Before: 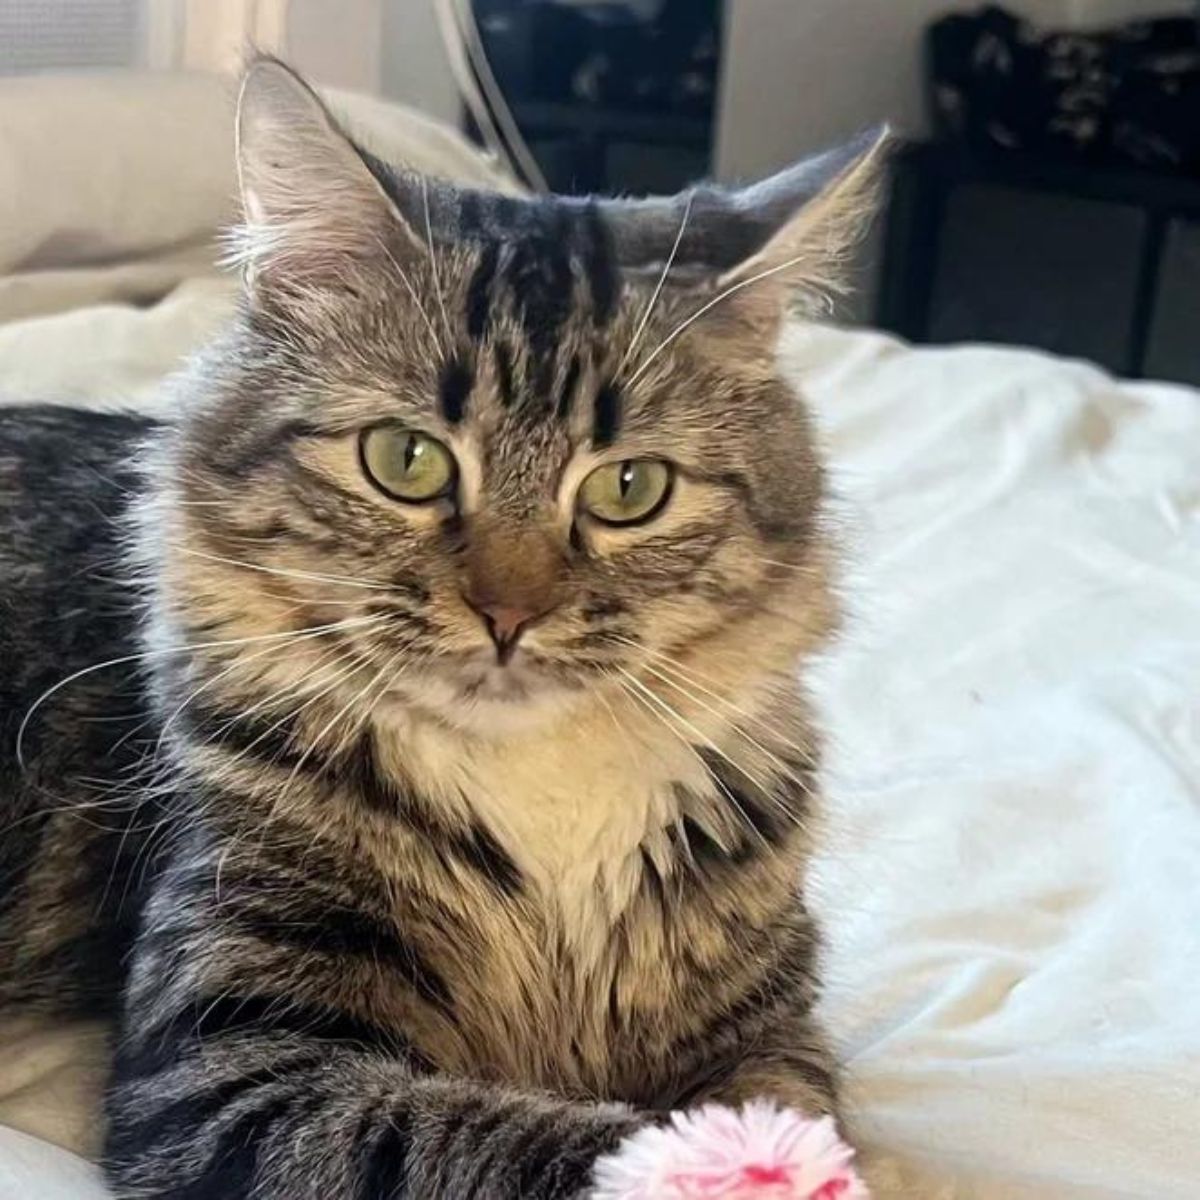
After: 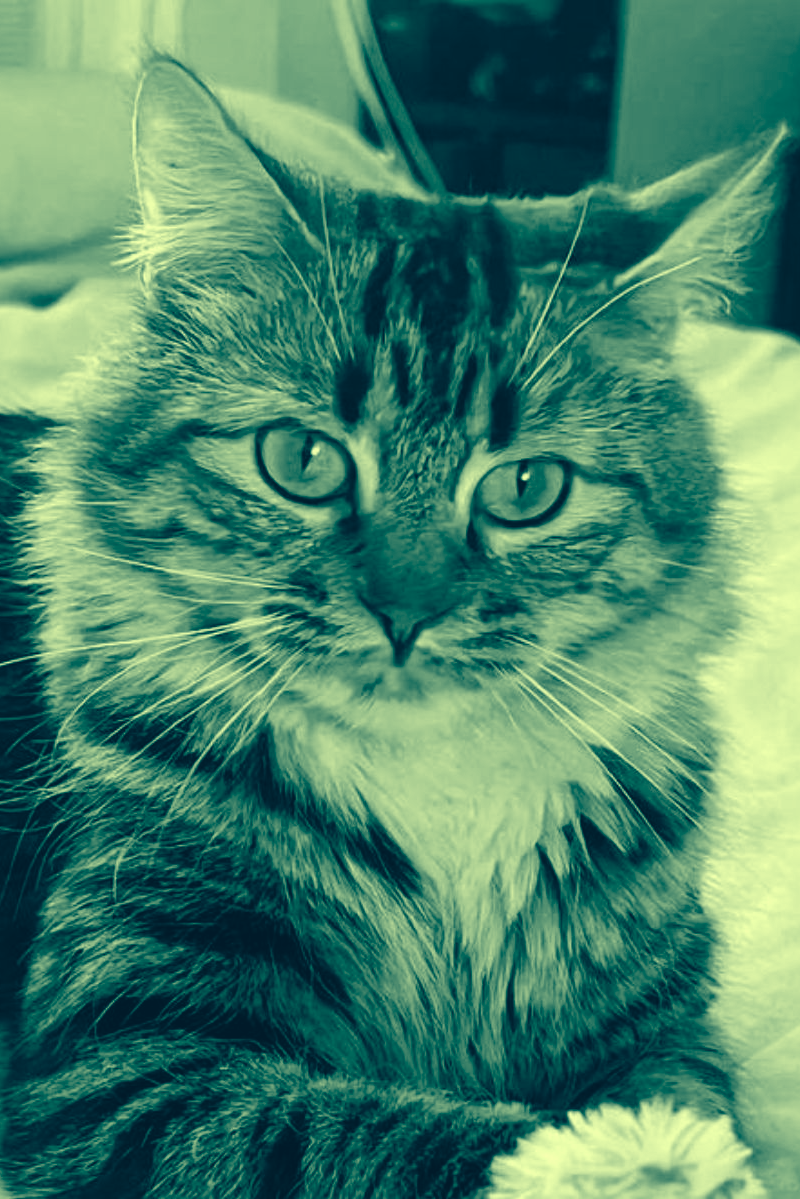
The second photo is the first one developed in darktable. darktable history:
crop and rotate: left 8.64%, right 24.68%
color correction: highlights a* -15.87, highlights b* 39.91, shadows a* -39.49, shadows b* -26.3
contrast brightness saturation: saturation -0.994
local contrast: mode bilateral grid, contrast 10, coarseness 26, detail 115%, midtone range 0.2
